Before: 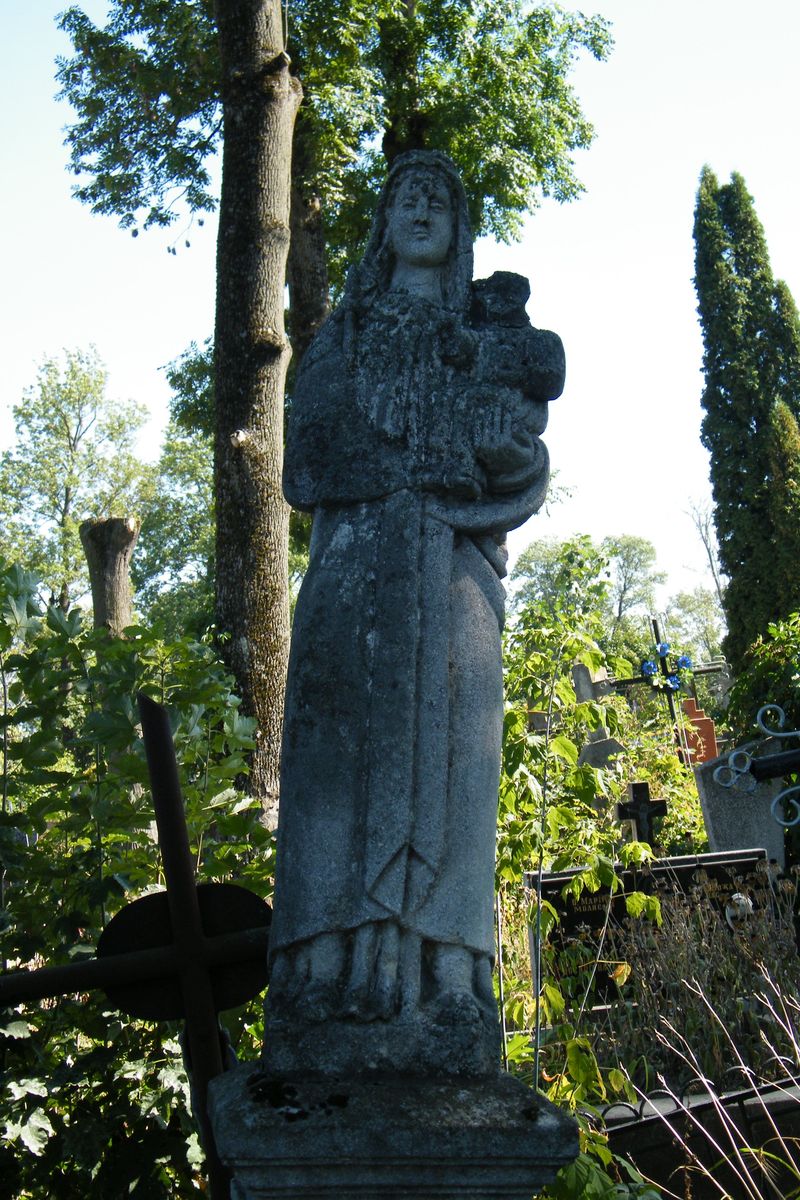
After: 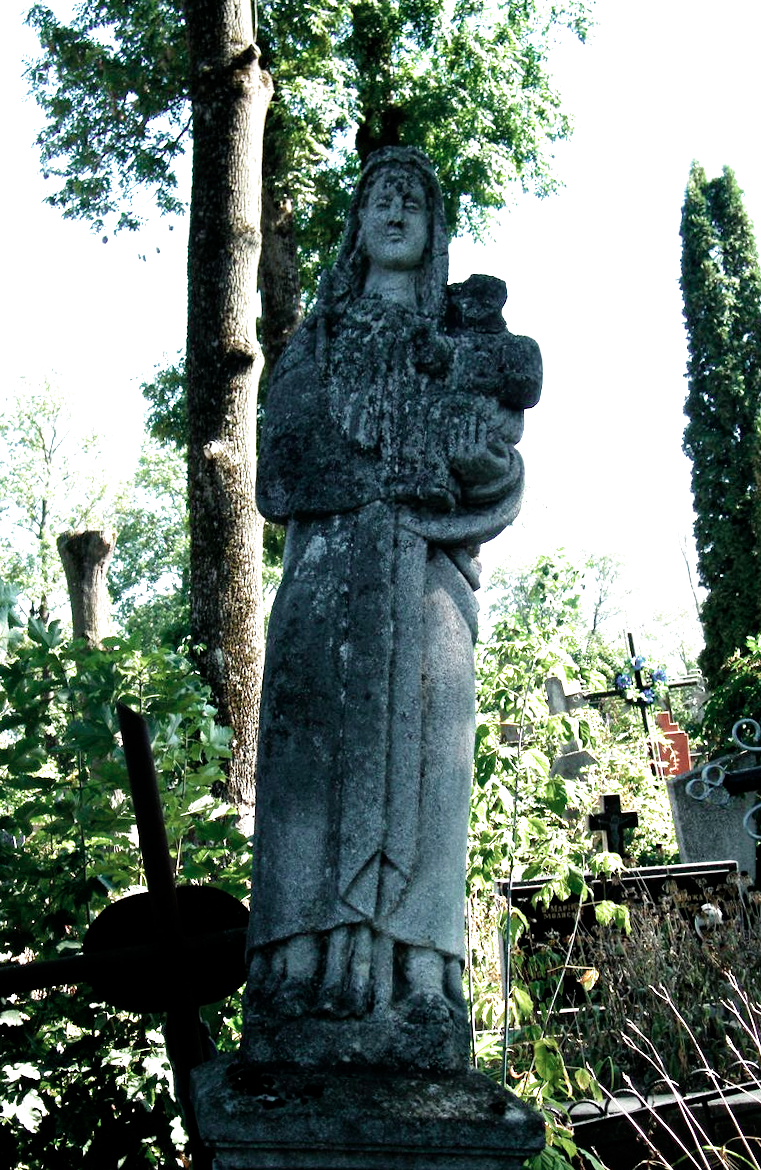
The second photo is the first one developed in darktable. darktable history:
color contrast: blue-yellow contrast 0.62
filmic rgb: black relative exposure -8.7 EV, white relative exposure 2.7 EV, threshold 3 EV, target black luminance 0%, hardness 6.25, latitude 75%, contrast 1.325, highlights saturation mix -5%, preserve chrominance no, color science v5 (2021), iterations of high-quality reconstruction 0, enable highlight reconstruction true
rotate and perspective: rotation 0.074°, lens shift (vertical) 0.096, lens shift (horizontal) -0.041, crop left 0.043, crop right 0.952, crop top 0.024, crop bottom 0.979
exposure: exposure 1 EV, compensate highlight preservation false
